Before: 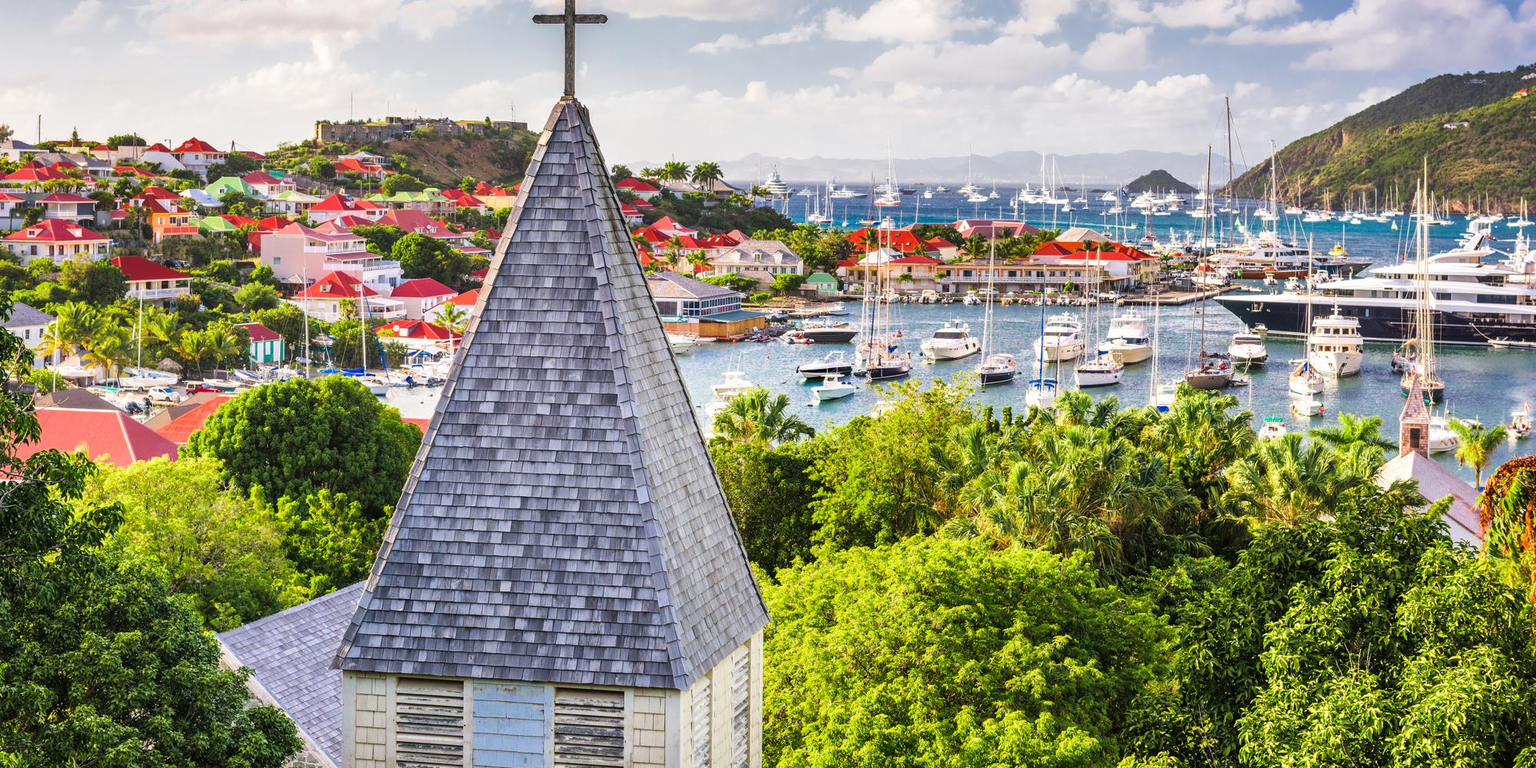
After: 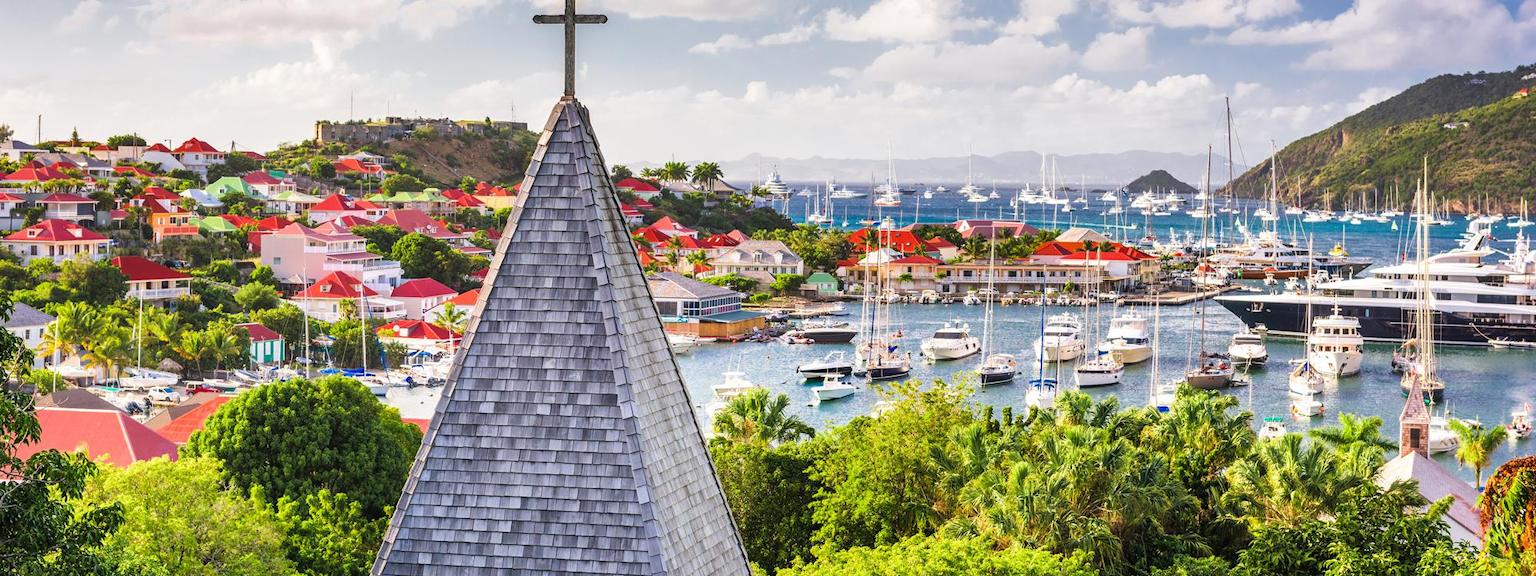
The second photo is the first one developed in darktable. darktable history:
crop: bottom 24.99%
